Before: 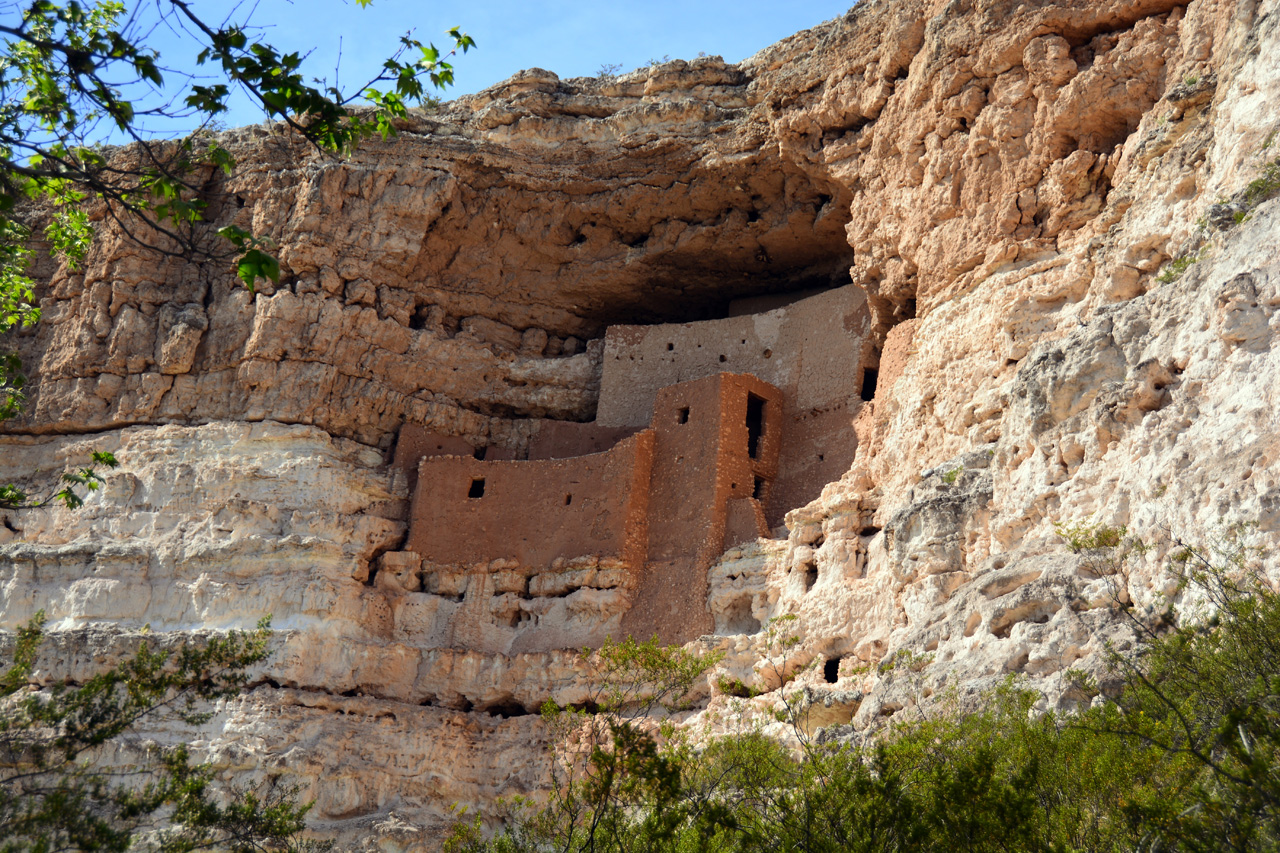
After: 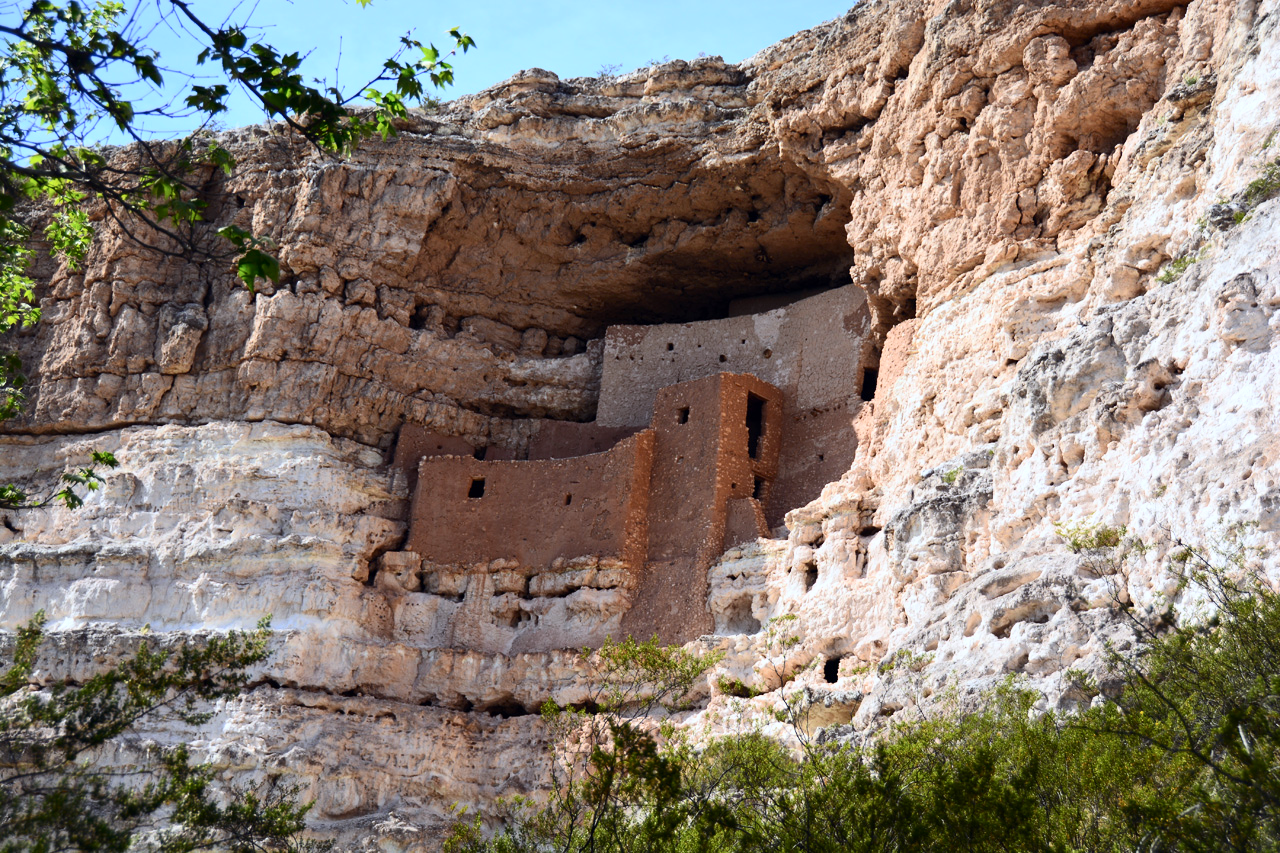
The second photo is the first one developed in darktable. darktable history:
white balance: red 0.967, blue 1.119, emerald 0.756
contrast brightness saturation: contrast 0.24, brightness 0.09
